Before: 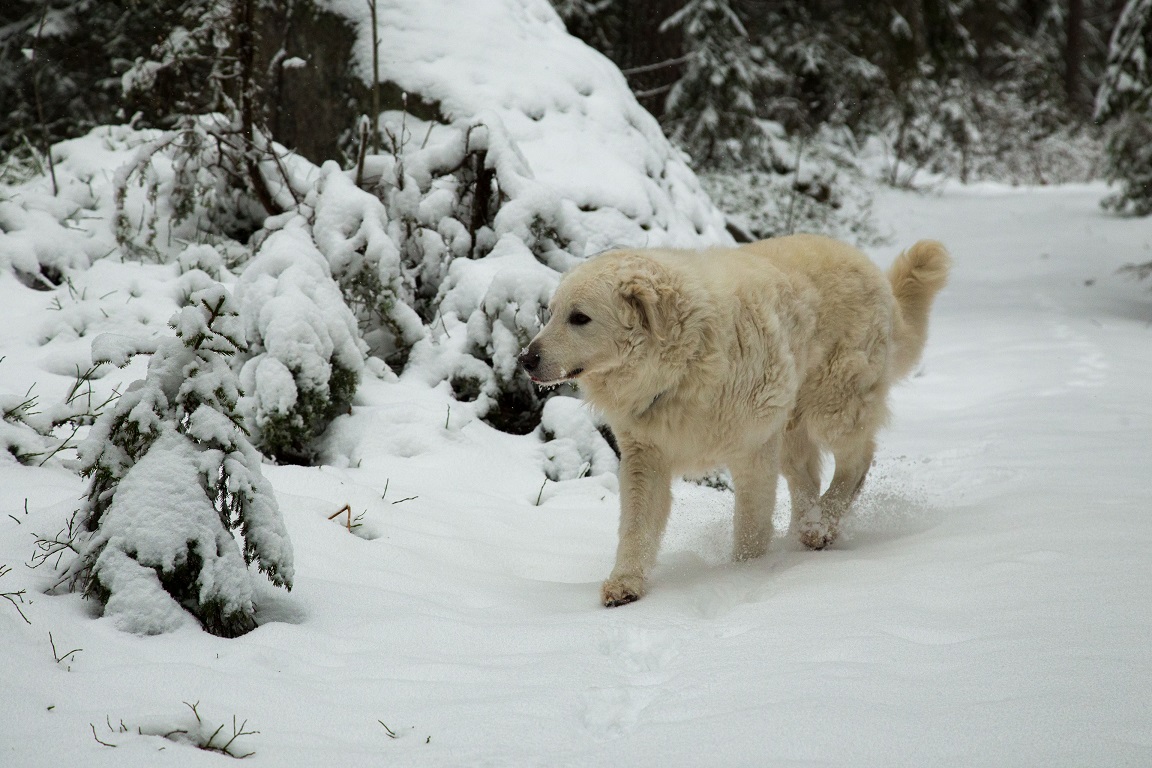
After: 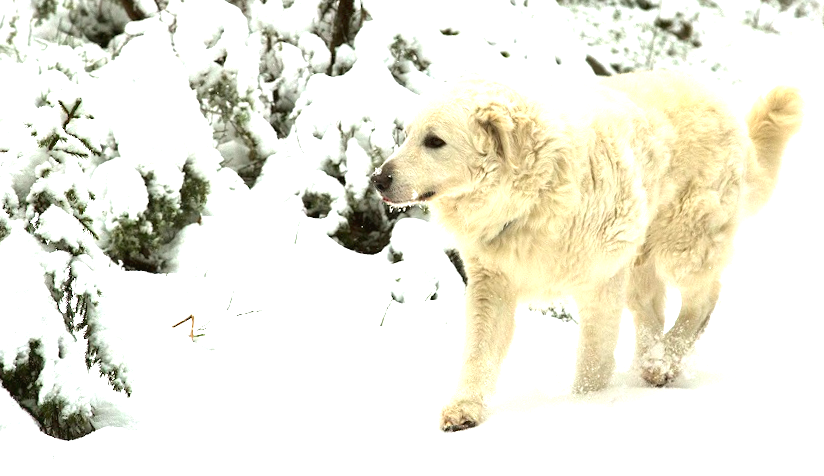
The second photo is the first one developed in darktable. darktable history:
crop and rotate: angle -3.37°, left 9.79%, top 20.73%, right 12.42%, bottom 11.82%
exposure: black level correction 0, exposure 1.9 EV, compensate highlight preservation false
levels: levels [0, 0.492, 0.984]
color balance: mode lift, gamma, gain (sRGB), lift [1.04, 1, 1, 0.97], gamma [1.01, 1, 1, 0.97], gain [0.96, 1, 1, 0.97]
